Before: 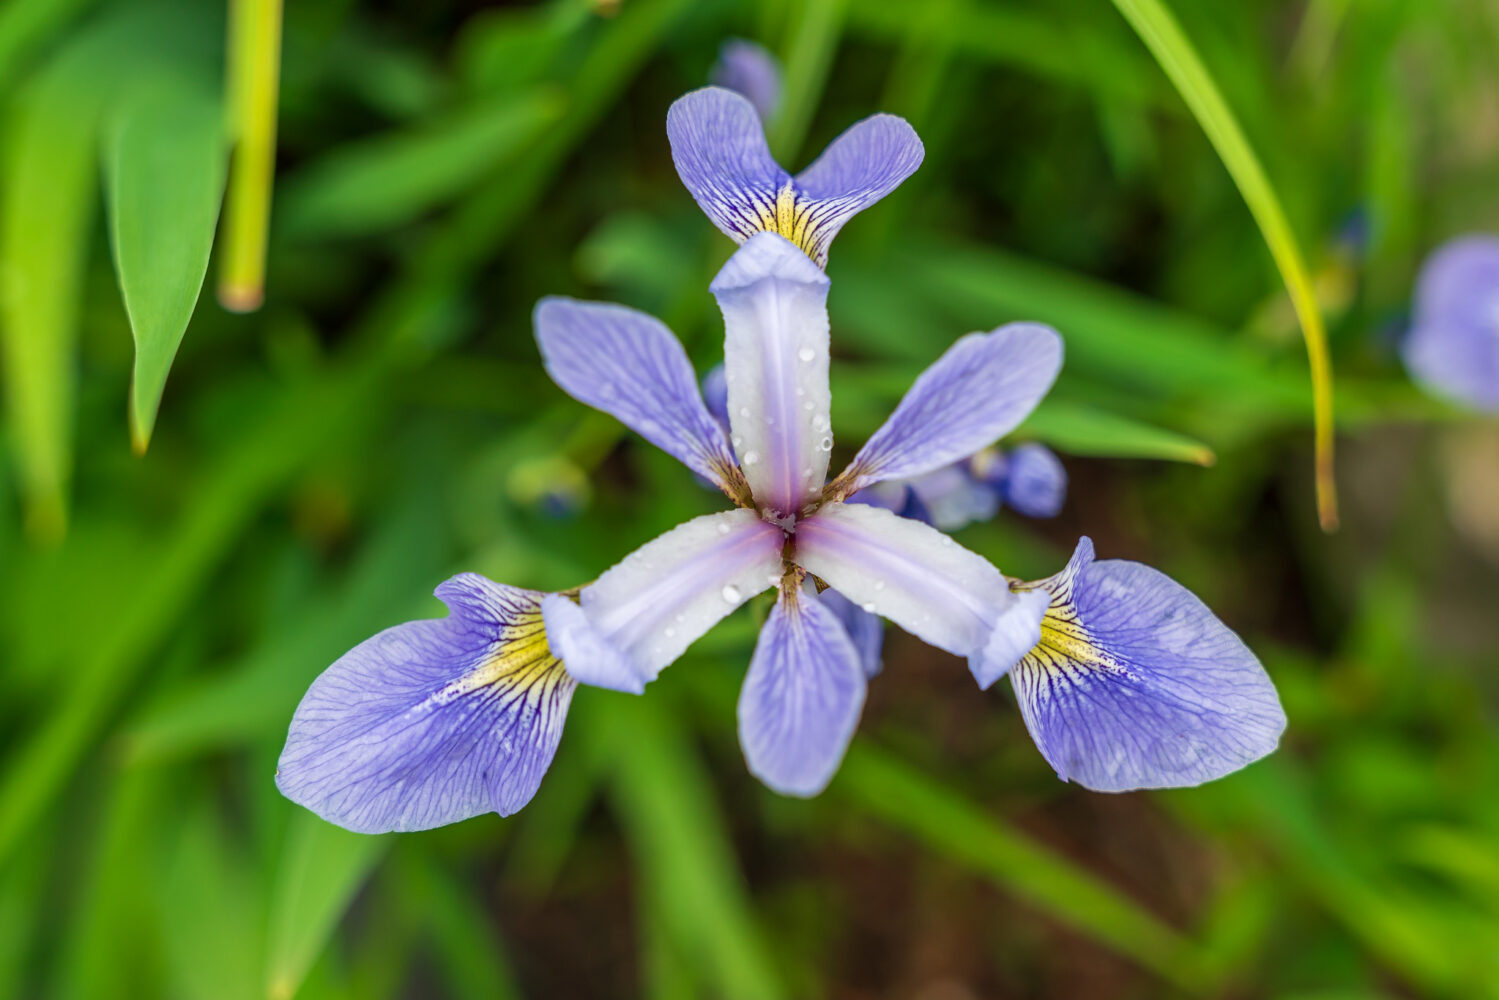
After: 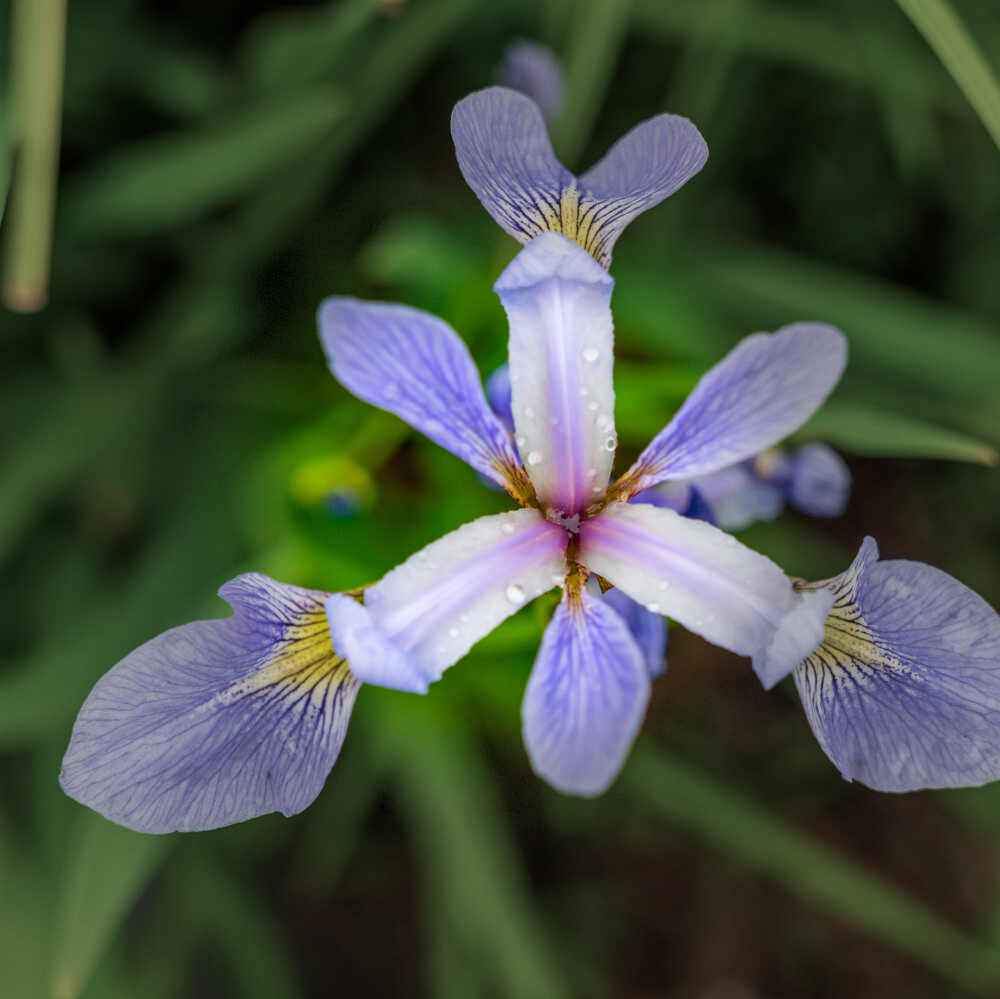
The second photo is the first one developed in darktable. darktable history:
vignetting: fall-off start 31.55%, fall-off radius 35.66%, dithering 8-bit output
color balance rgb: shadows lift › chroma 0.999%, shadows lift › hue 115.61°, highlights gain › chroma 0.132%, highlights gain › hue 332.26°, perceptual saturation grading › global saturation 19.706%, global vibrance 30.302%
crop and rotate: left 14.476%, right 18.806%
